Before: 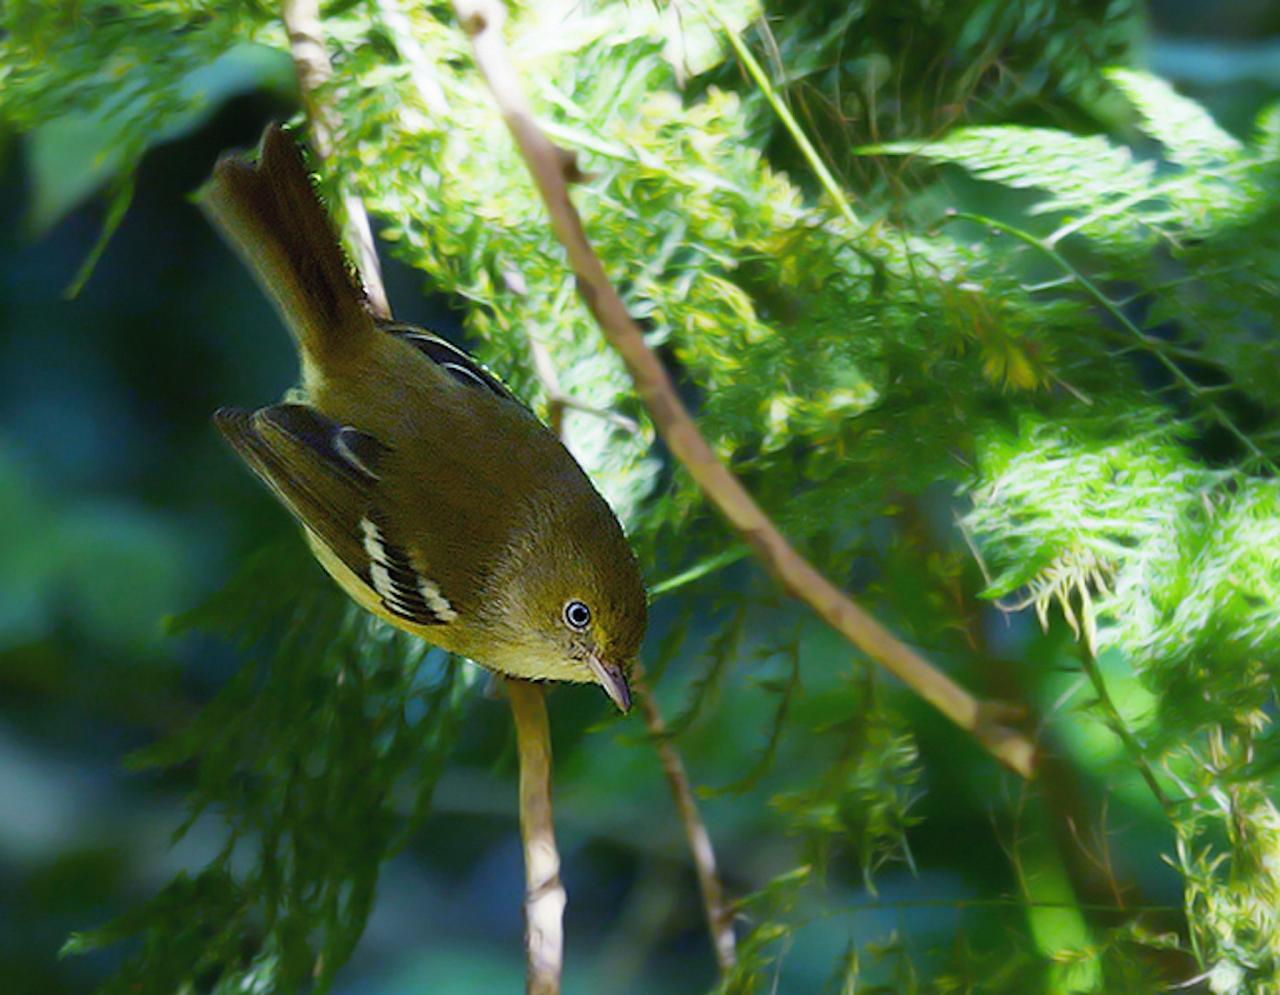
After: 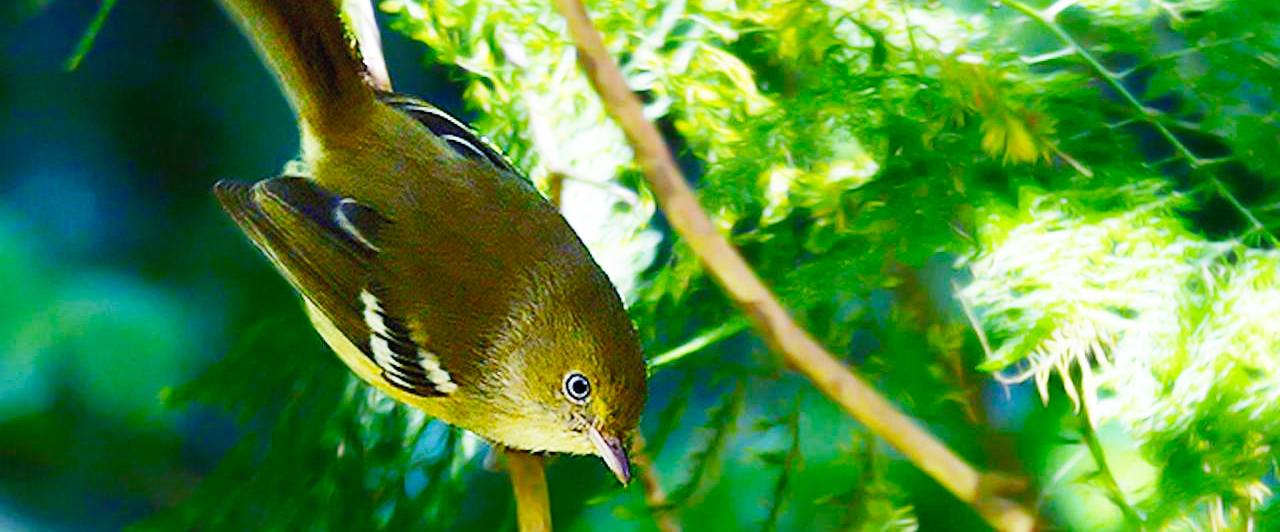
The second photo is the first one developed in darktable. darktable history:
rgb curve: curves: ch0 [(0, 0) (0.093, 0.159) (0.241, 0.265) (0.414, 0.42) (1, 1)], compensate middle gray true, preserve colors basic power
base curve: curves: ch0 [(0, 0) (0, 0) (0.002, 0.001) (0.008, 0.003) (0.019, 0.011) (0.037, 0.037) (0.064, 0.11) (0.102, 0.232) (0.152, 0.379) (0.216, 0.524) (0.296, 0.665) (0.394, 0.789) (0.512, 0.881) (0.651, 0.945) (0.813, 0.986) (1, 1)], preserve colors none
crop and rotate: top 23.043%, bottom 23.437%
